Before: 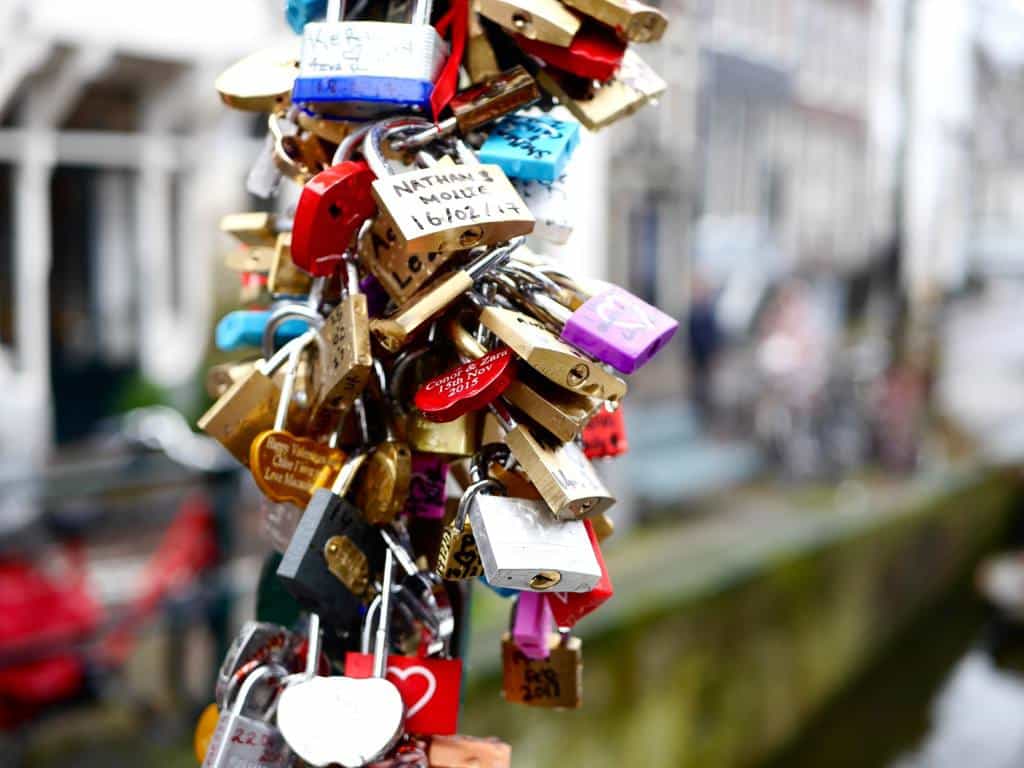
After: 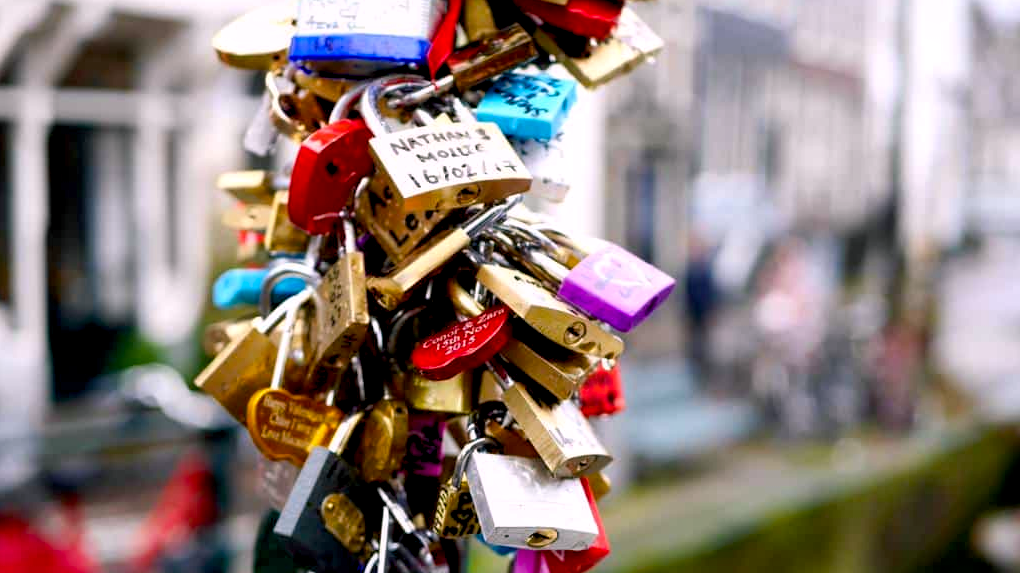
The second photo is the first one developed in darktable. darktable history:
crop: left 0.387%, top 5.469%, bottom 19.809%
color balance rgb: shadows lift › chroma 2%, shadows lift › hue 217.2°, power › chroma 0.25%, power › hue 60°, highlights gain › chroma 1.5%, highlights gain › hue 309.6°, global offset › luminance -0.5%, perceptual saturation grading › global saturation 15%, global vibrance 20%
local contrast: mode bilateral grid, contrast 20, coarseness 50, detail 120%, midtone range 0.2
